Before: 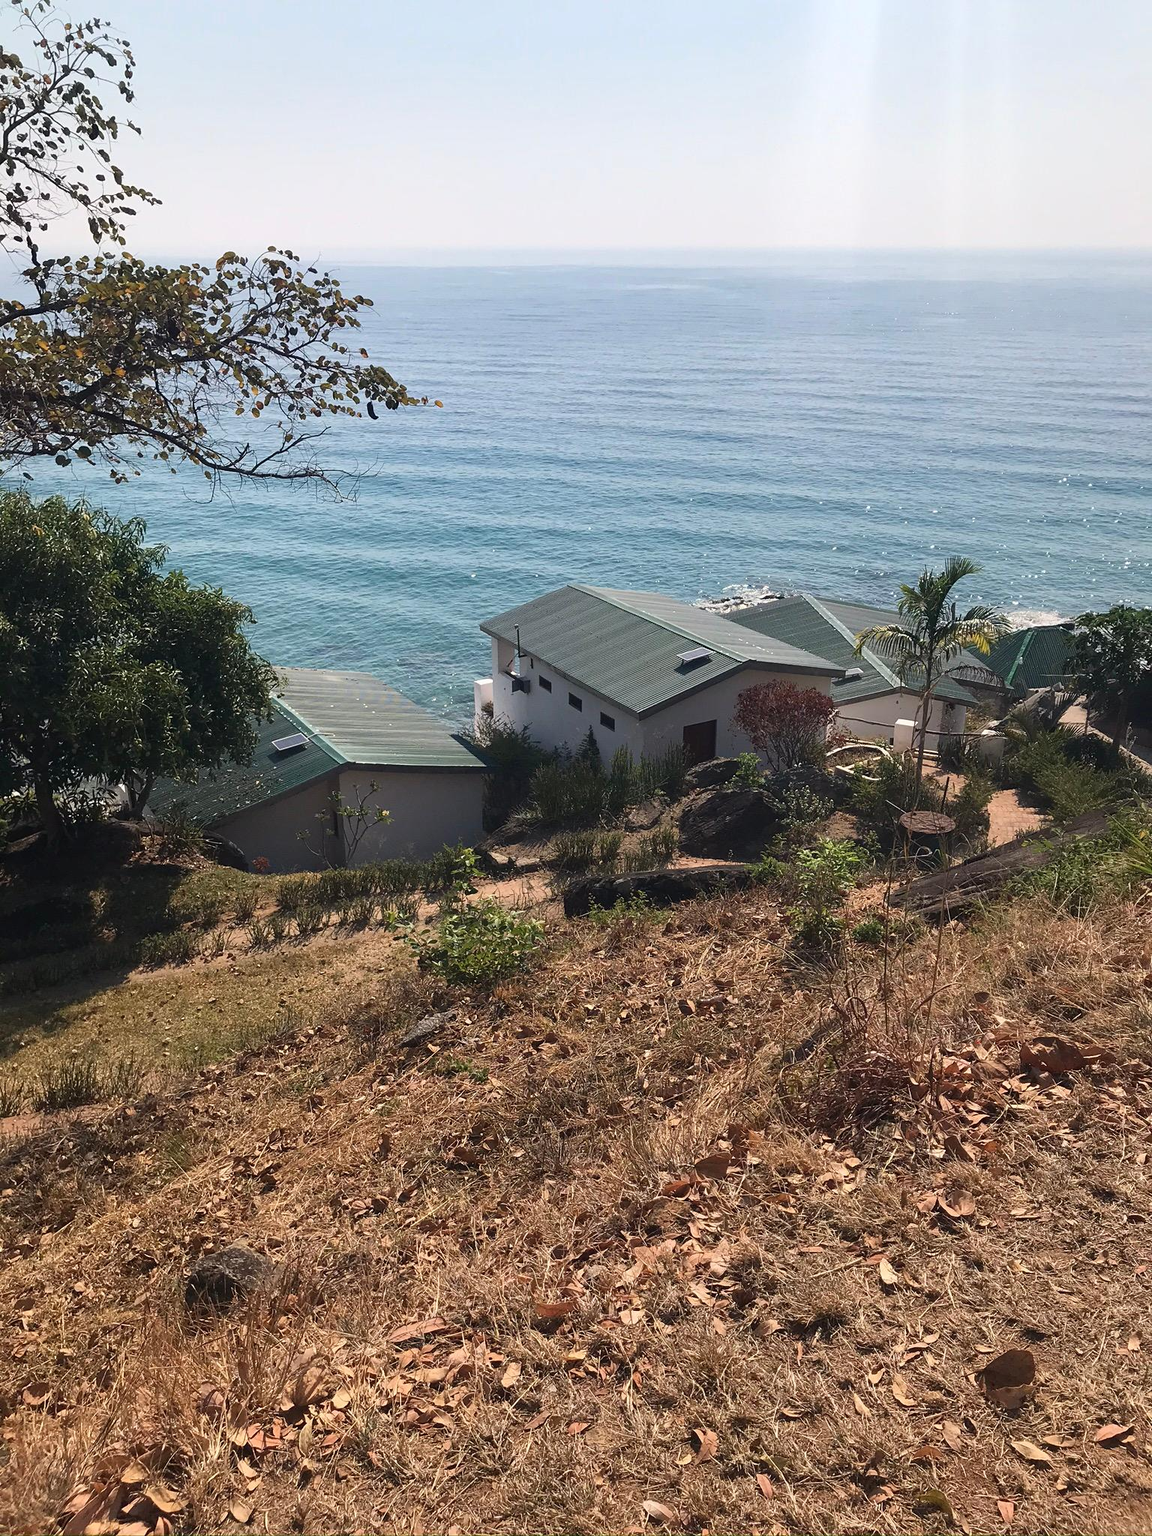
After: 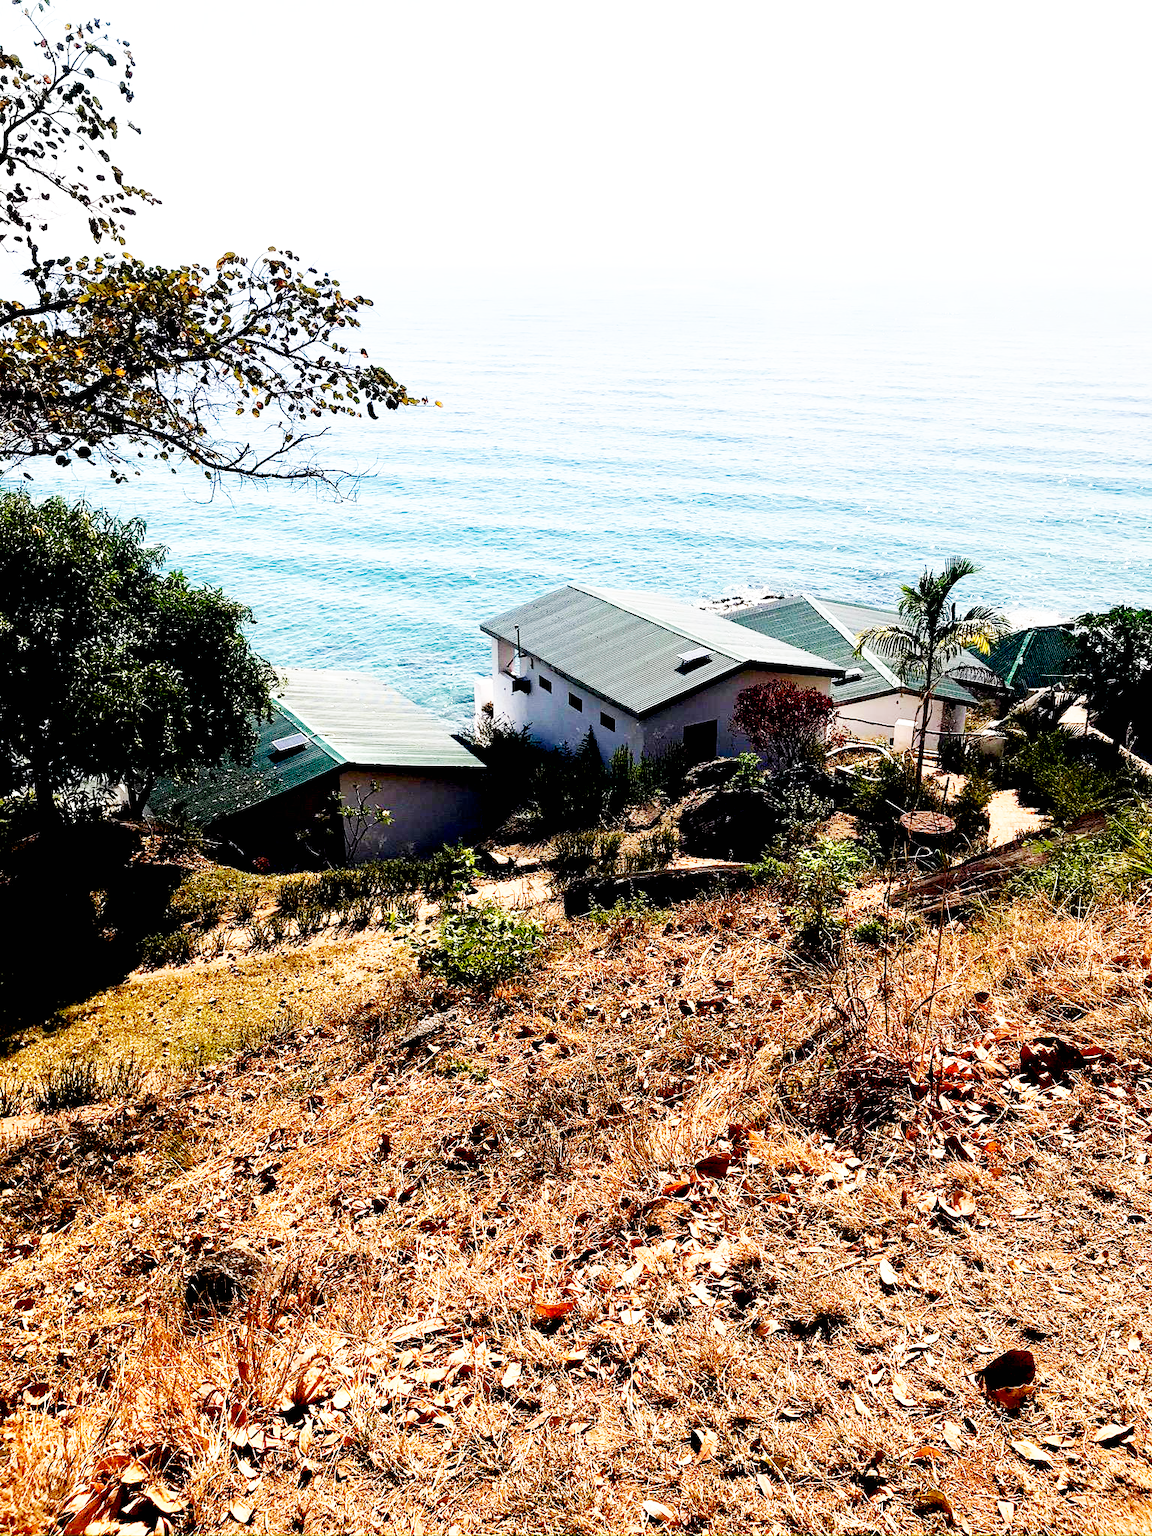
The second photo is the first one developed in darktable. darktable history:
base curve: curves: ch0 [(0, 0) (0.007, 0.004) (0.027, 0.03) (0.046, 0.07) (0.207, 0.54) (0.442, 0.872) (0.673, 0.972) (1, 1)], preserve colors none
exposure: black level correction 0.041, exposure 0.498 EV, compensate highlight preservation false
